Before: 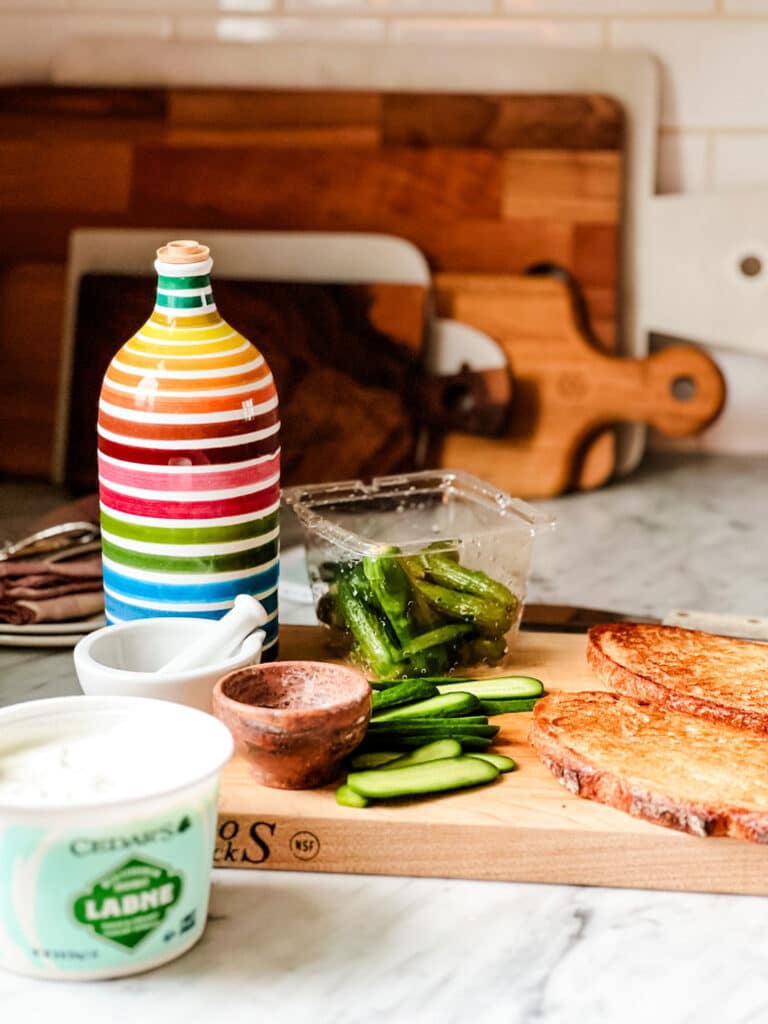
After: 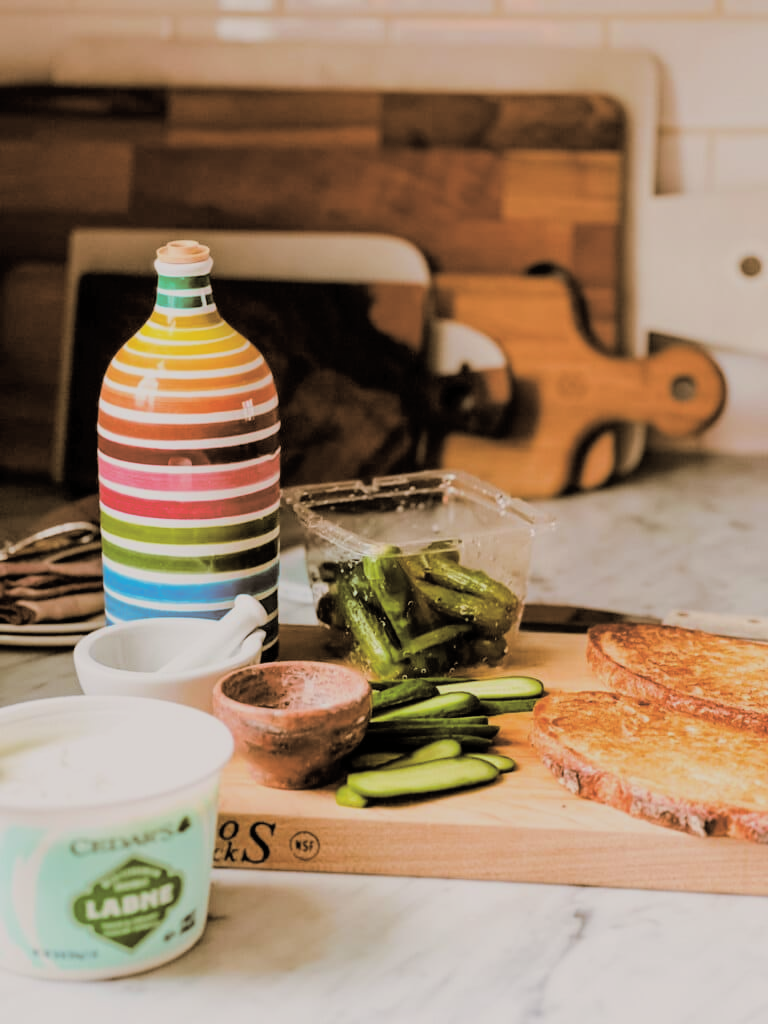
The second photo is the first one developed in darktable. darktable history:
split-toning: shadows › hue 37.98°, highlights › hue 185.58°, balance -55.261
filmic rgb: black relative exposure -7.65 EV, white relative exposure 4.56 EV, hardness 3.61
color balance rgb: shadows lift › hue 87.51°, highlights gain › chroma 1.35%, highlights gain › hue 55.1°, global offset › chroma 0.13%, global offset › hue 253.66°, perceptual saturation grading › global saturation 16.38%
